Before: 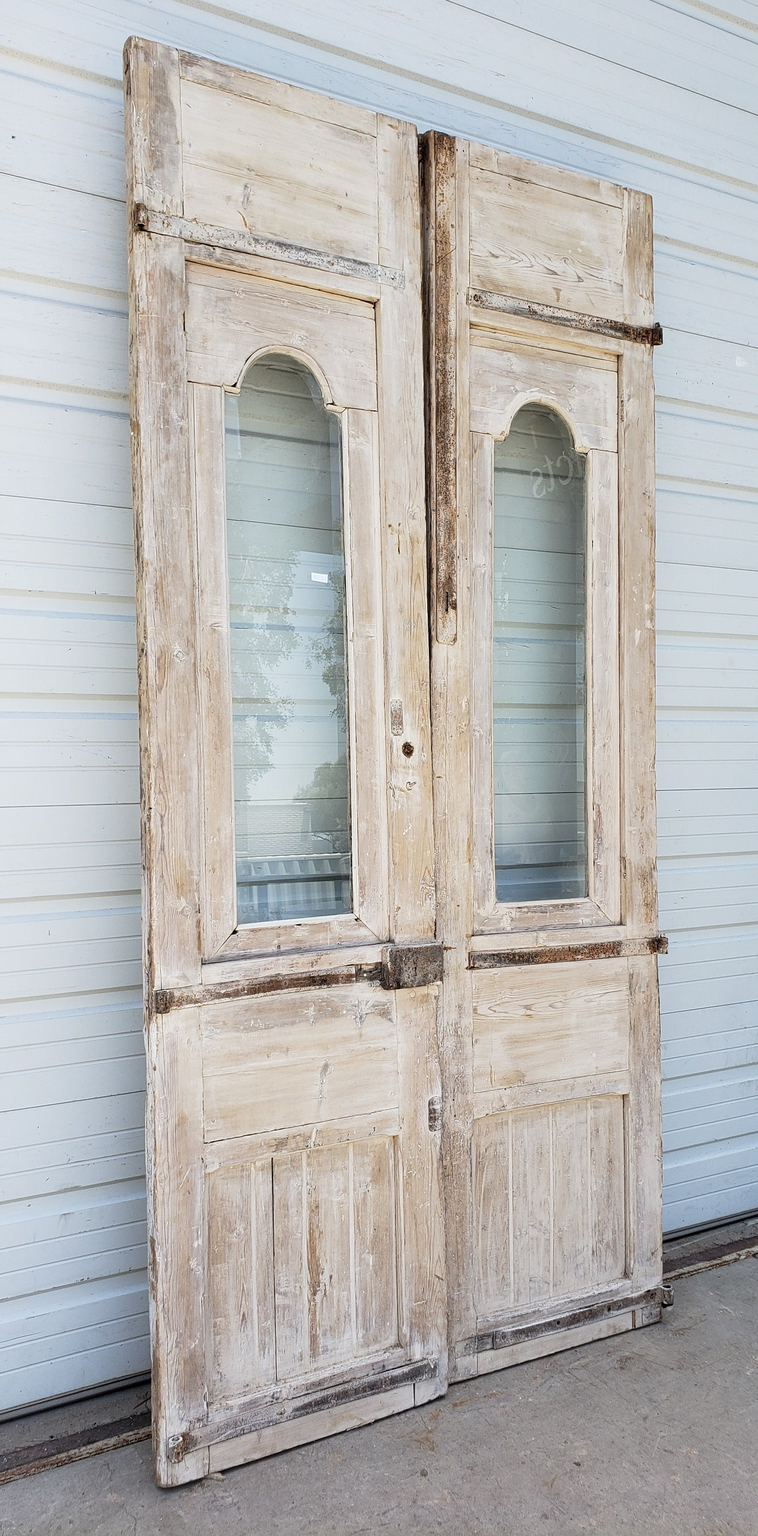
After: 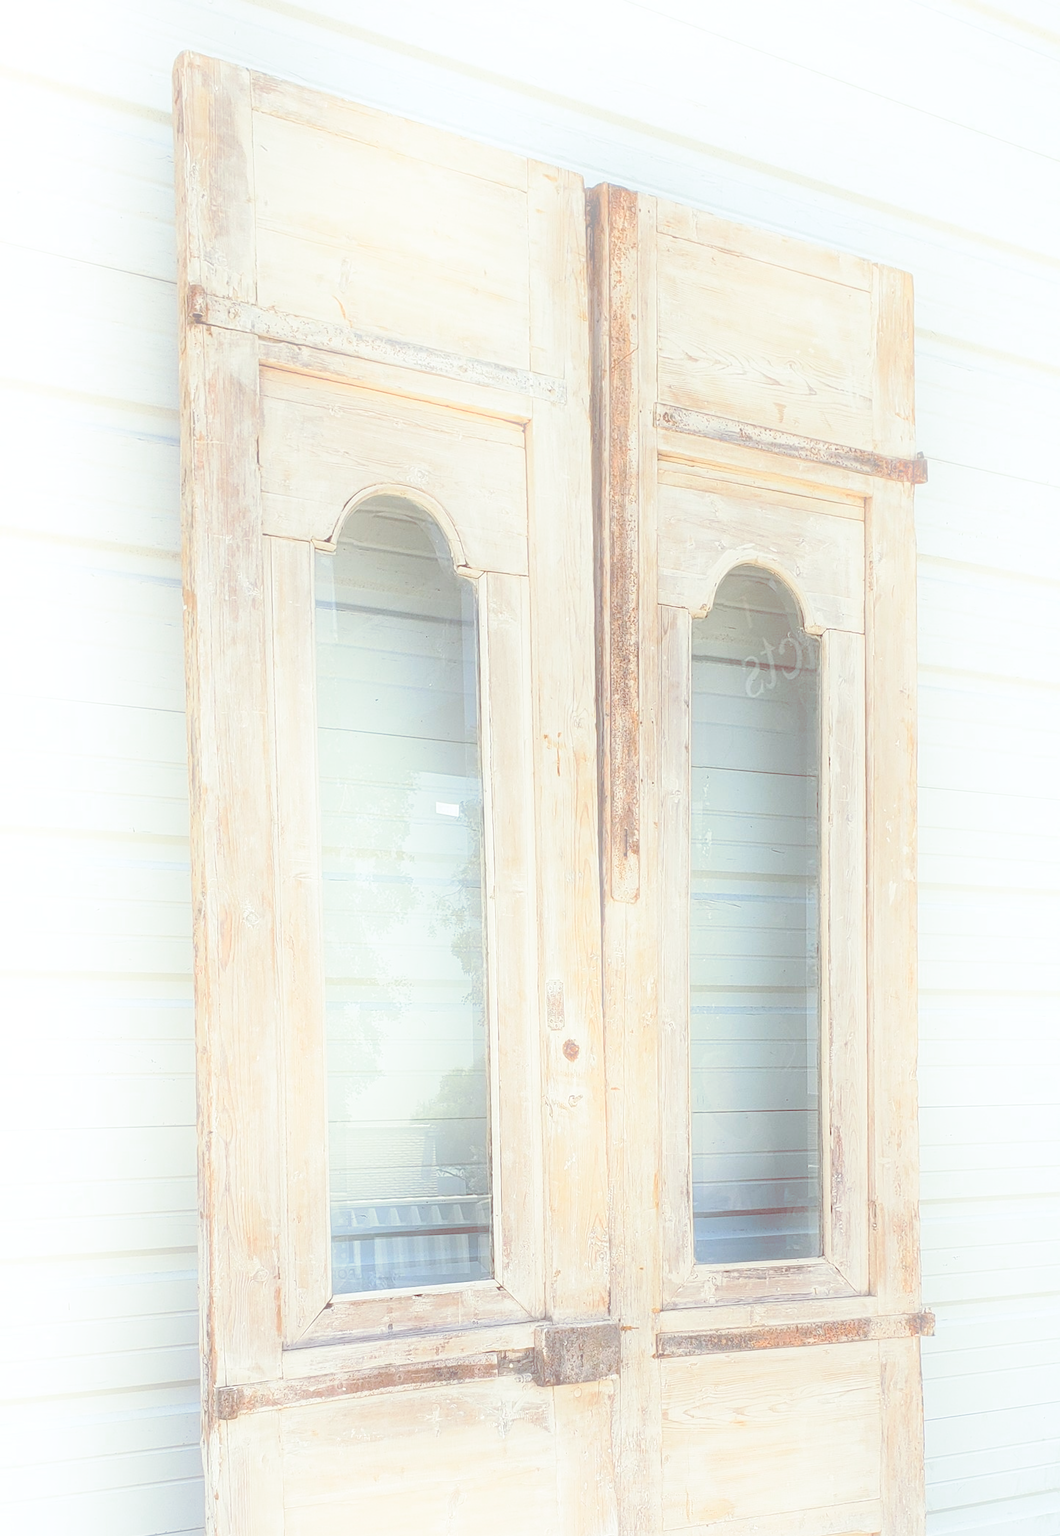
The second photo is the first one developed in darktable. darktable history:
crop: bottom 28.576%
split-toning: shadows › hue 360°
bloom: threshold 82.5%, strength 16.25%
